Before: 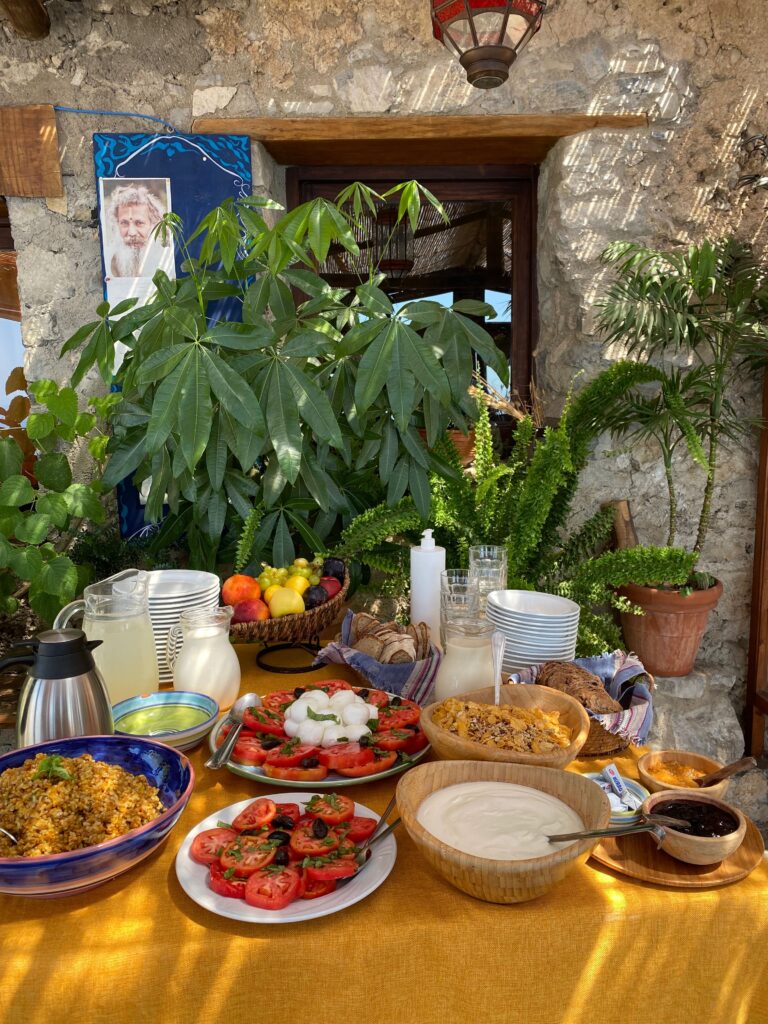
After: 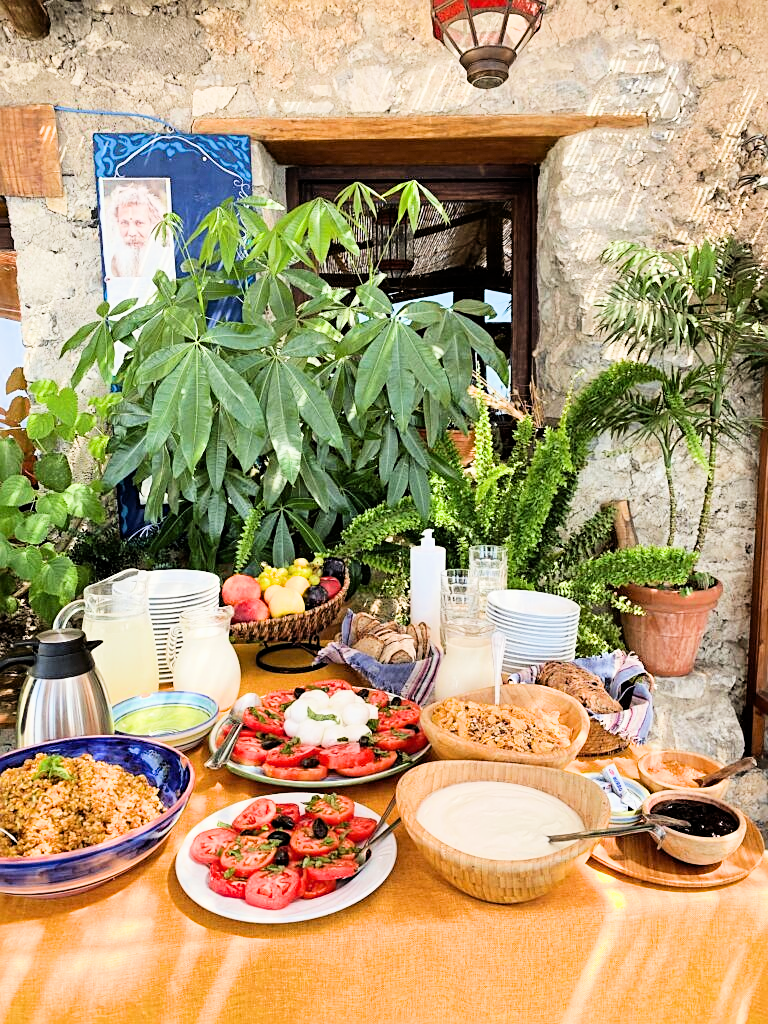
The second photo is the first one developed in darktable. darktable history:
sharpen: on, module defaults
exposure: black level correction 0, exposure 1.623 EV, compensate highlight preservation false
filmic rgb: black relative exposure -7.5 EV, white relative exposure 5 EV, hardness 3.33, contrast 1.298
